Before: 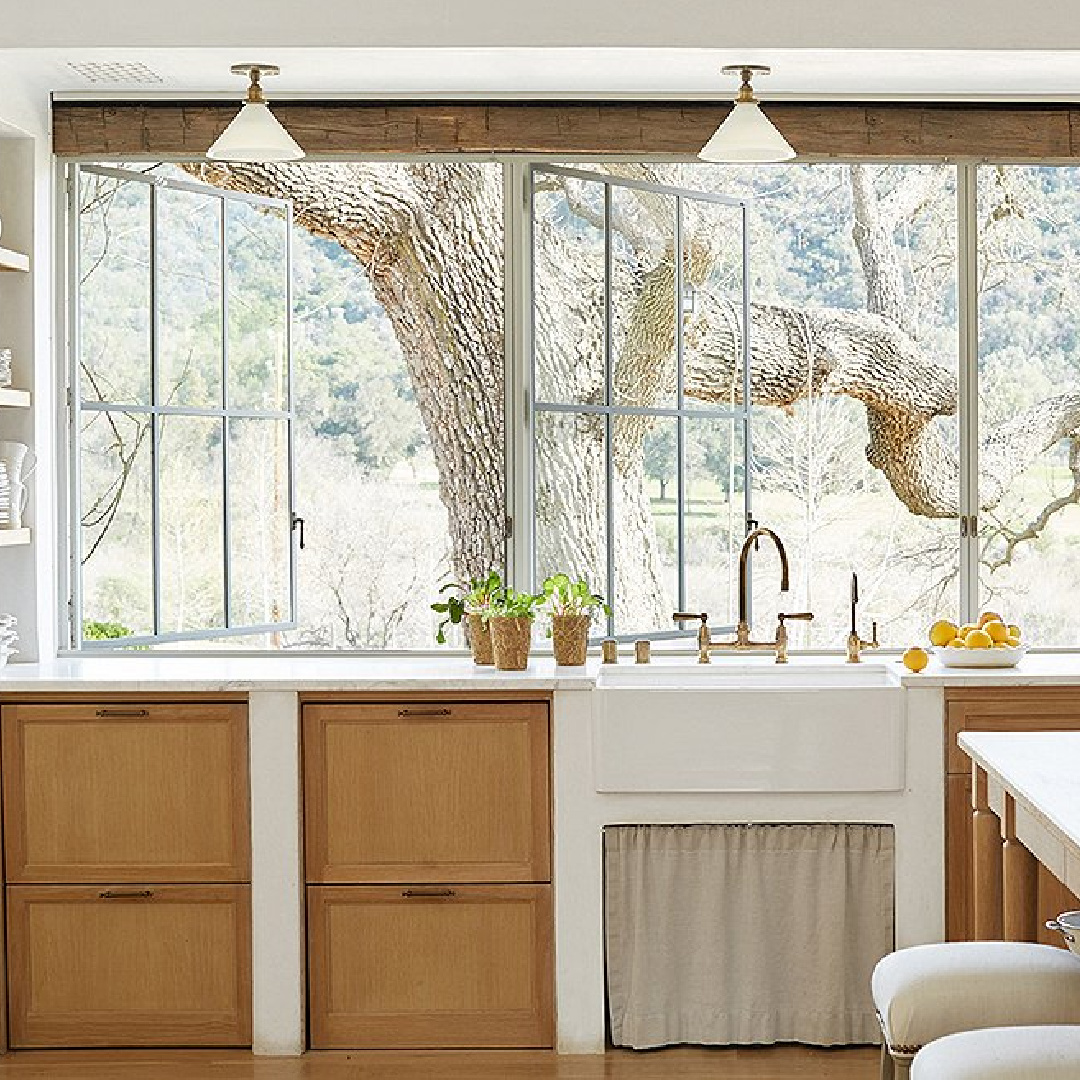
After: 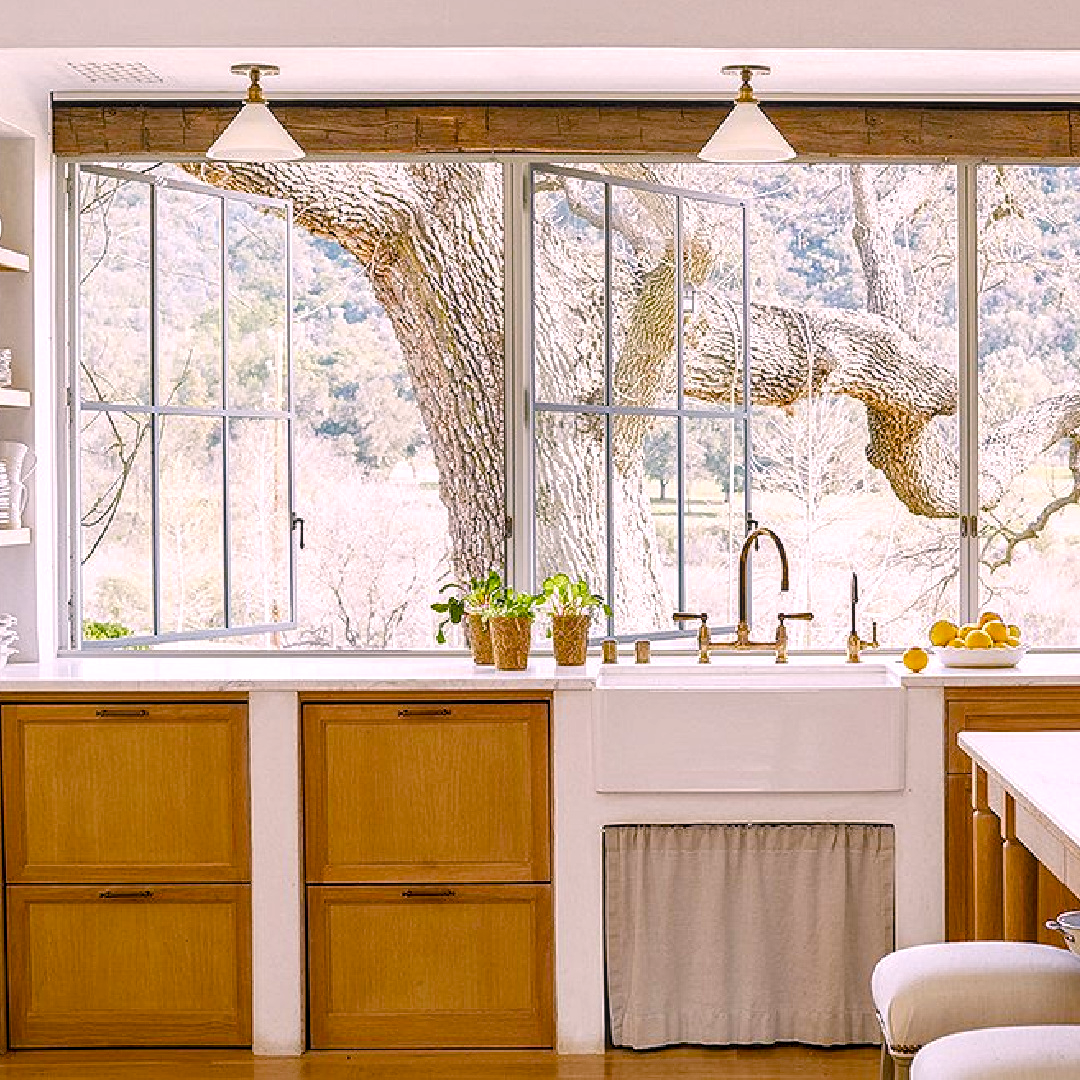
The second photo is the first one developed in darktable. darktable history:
color calibration: output R [1.063, -0.012, -0.003, 0], output B [-0.079, 0.047, 1, 0], illuminant F (fluorescent), F source F9 (Cool White Deluxe 4150 K) – high CRI, x 0.374, y 0.373, temperature 4153.36 K
color balance rgb: highlights gain › chroma 2.998%, highlights gain › hue 60.11°, perceptual saturation grading › global saturation 34.866%, perceptual saturation grading › highlights -25.044%, perceptual saturation grading › shadows 49.733%, global vibrance 14.722%
local contrast: on, module defaults
